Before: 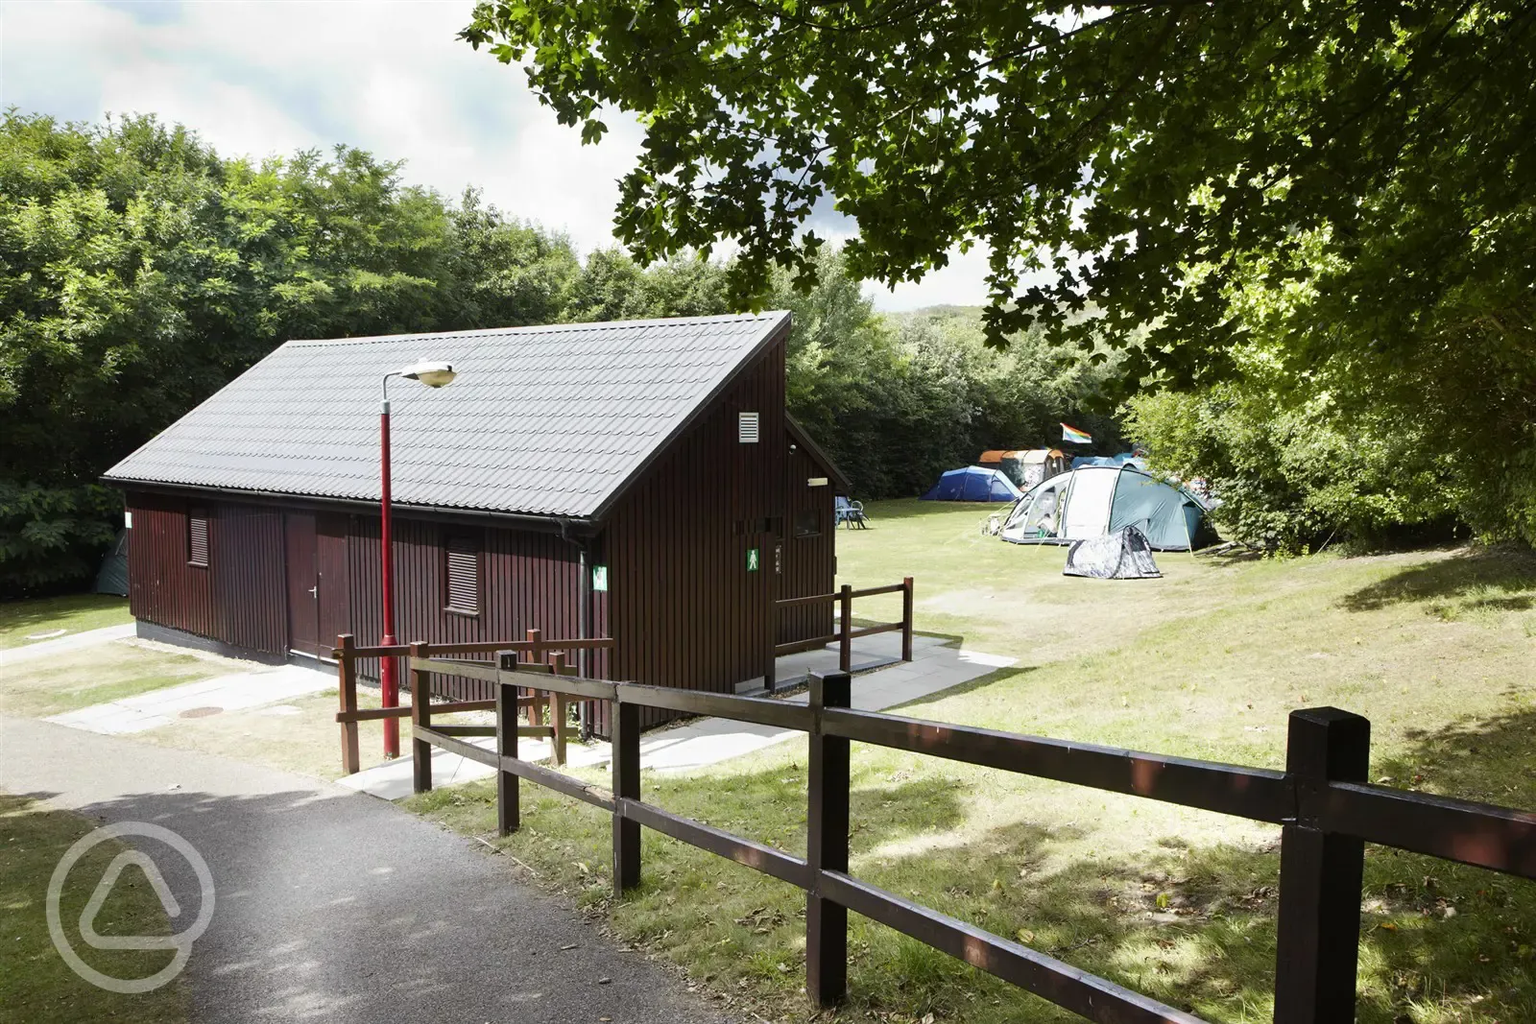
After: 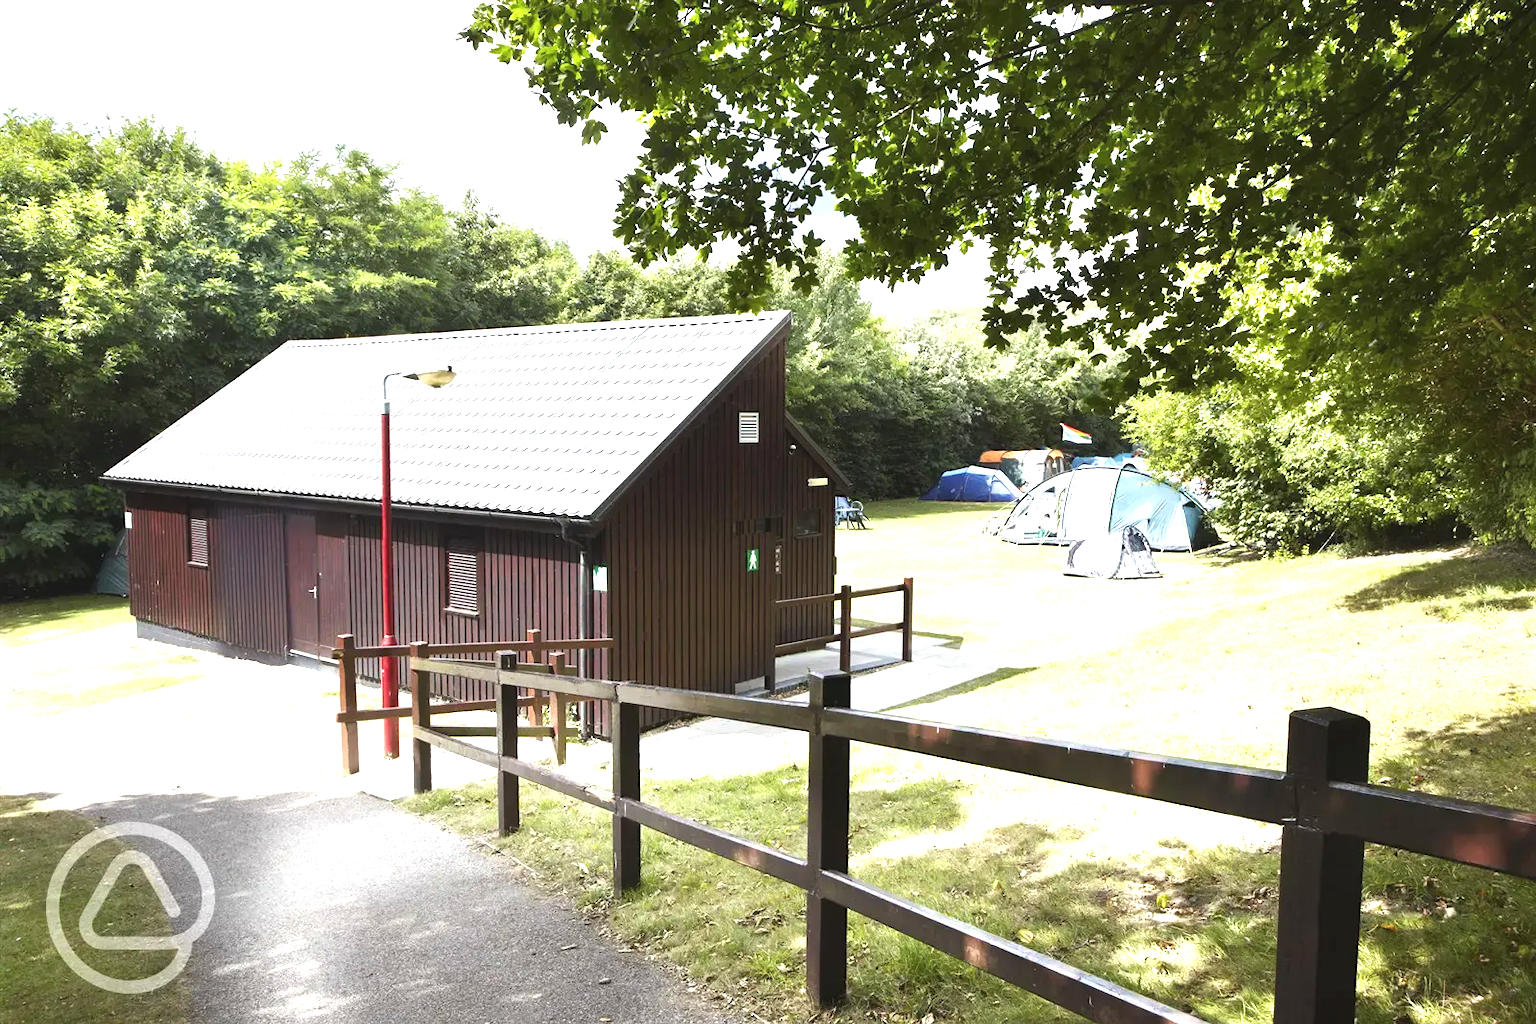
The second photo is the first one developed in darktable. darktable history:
exposure: black level correction -0.002, exposure 1.113 EV, compensate highlight preservation false
